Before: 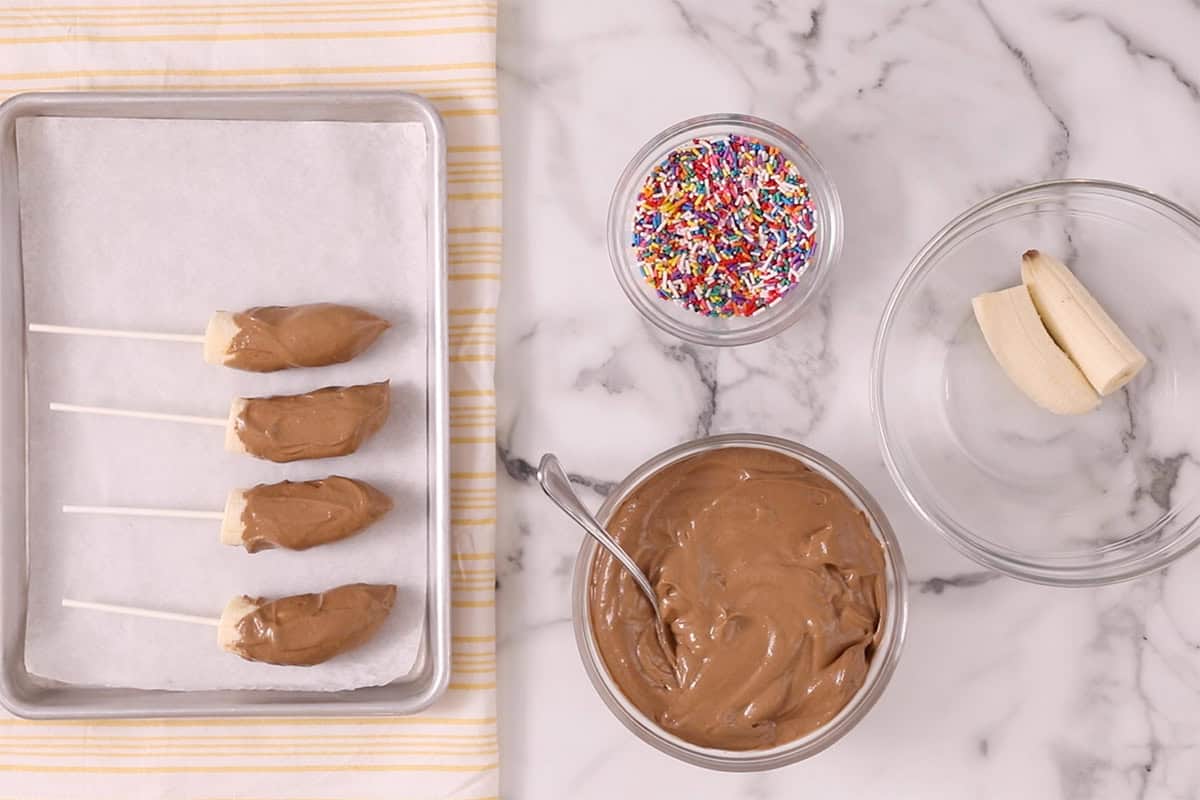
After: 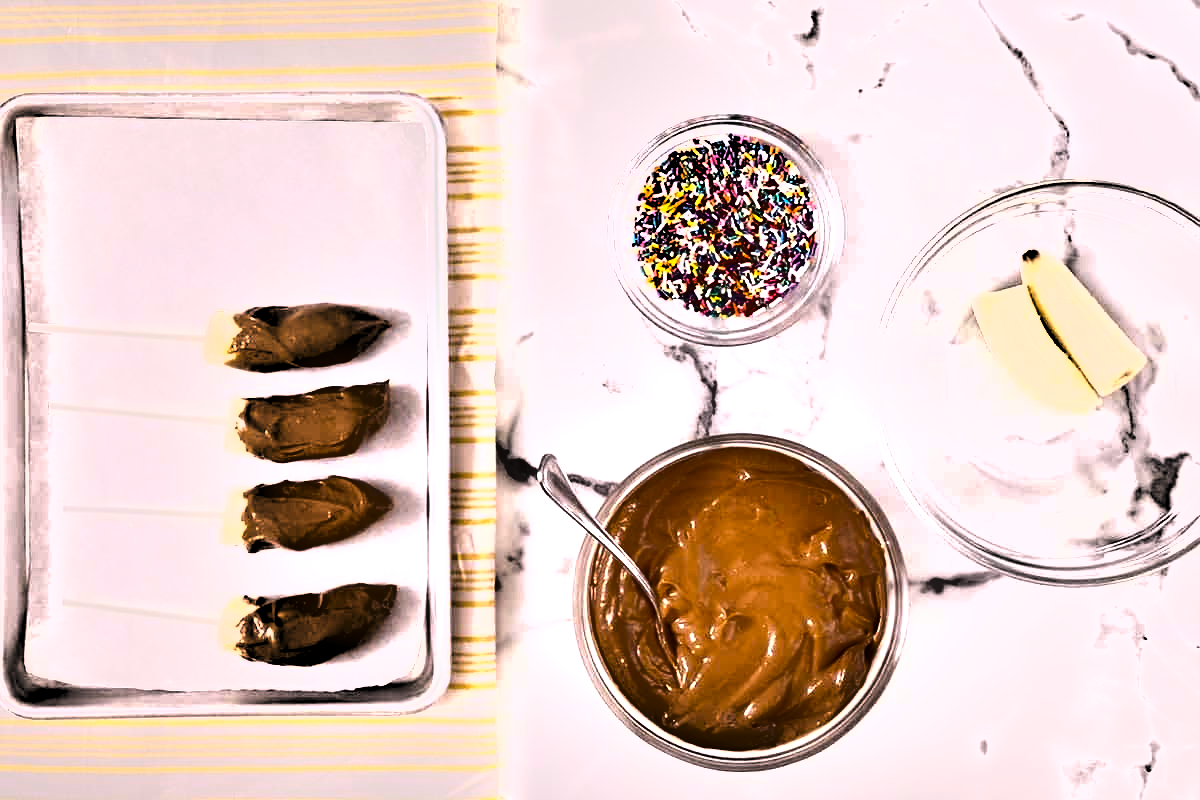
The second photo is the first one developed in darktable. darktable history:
shadows and highlights: highlights color adjustment 0%, soften with gaussian
color balance rgb: linear chroma grading › global chroma 9%, perceptual saturation grading › global saturation 36%, perceptual saturation grading › shadows 35%, perceptual brilliance grading › global brilliance 15%, perceptual brilliance grading › shadows -35%, global vibrance 15%
tone equalizer: -8 EV -0.75 EV, -7 EV -0.7 EV, -6 EV -0.6 EV, -5 EV -0.4 EV, -3 EV 0.4 EV, -2 EV 0.6 EV, -1 EV 0.7 EV, +0 EV 0.75 EV, edges refinement/feathering 500, mask exposure compensation -1.57 EV, preserve details no
